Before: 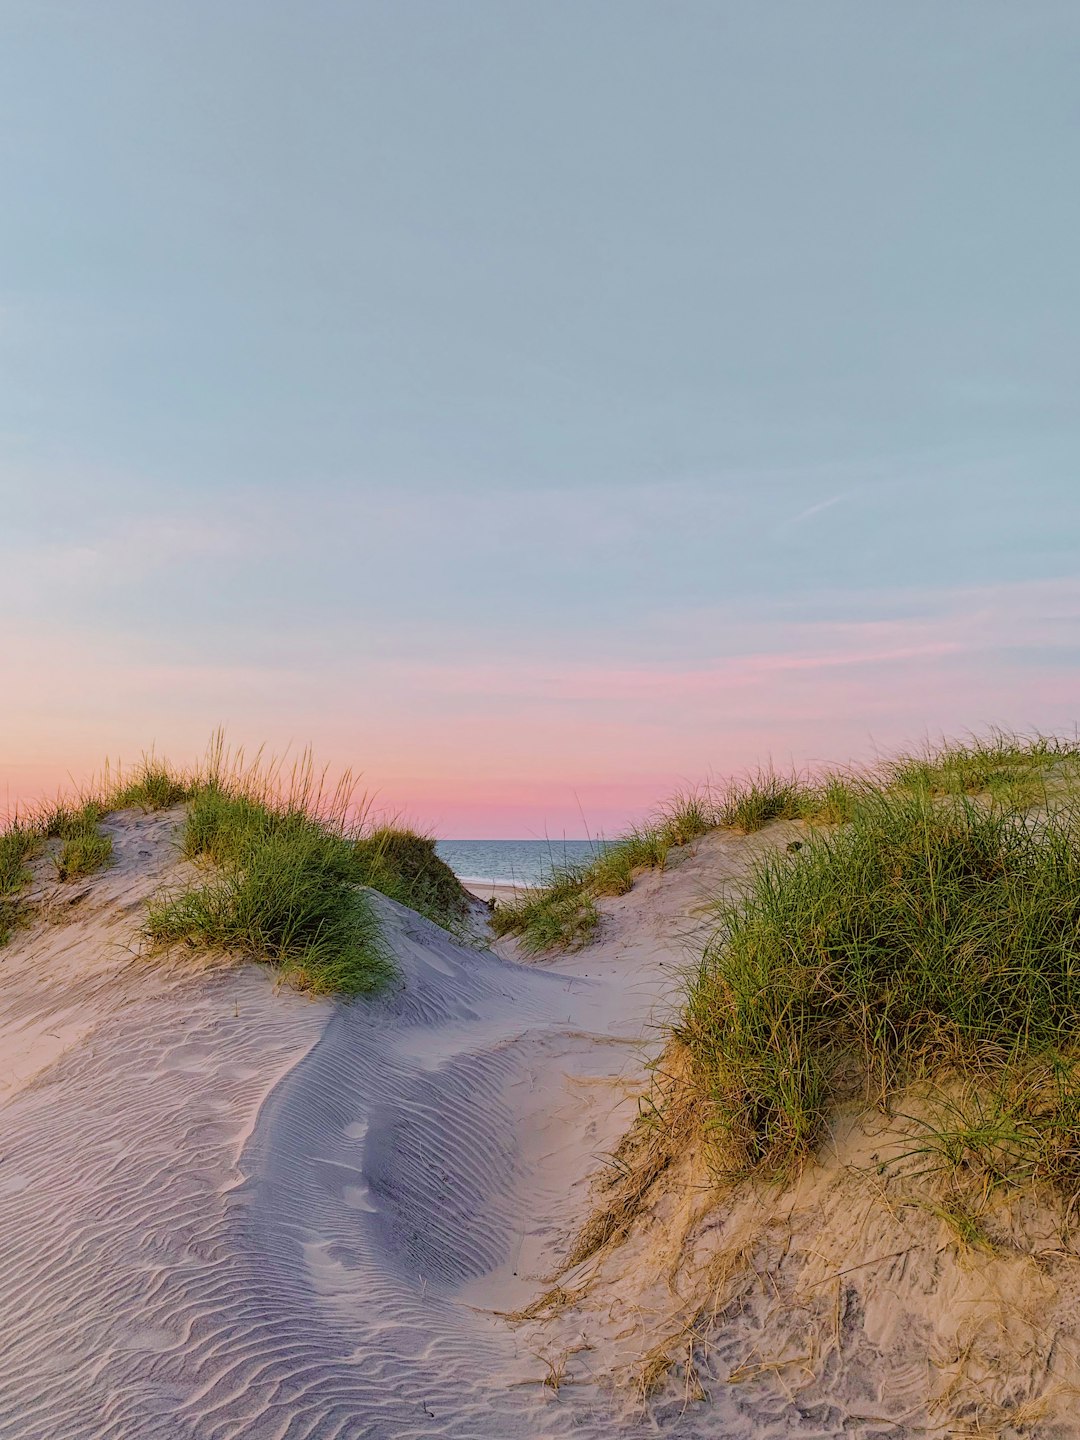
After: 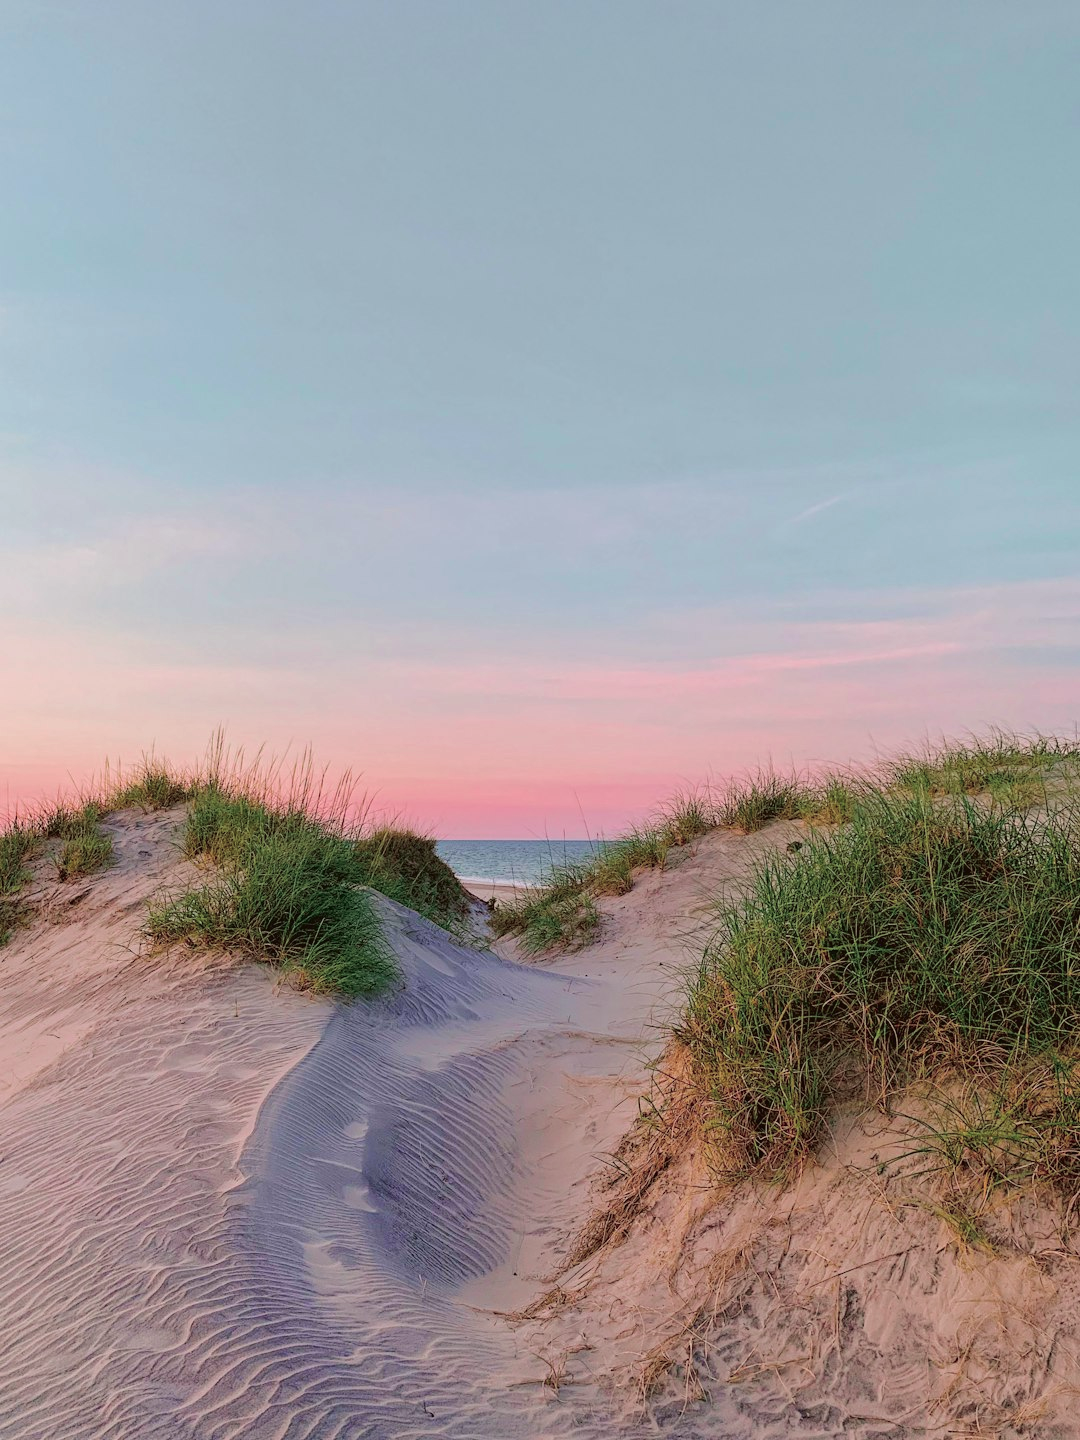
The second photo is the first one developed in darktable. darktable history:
tone curve: curves: ch0 [(0, 0.021) (0.059, 0.053) (0.197, 0.191) (0.32, 0.311) (0.495, 0.505) (0.725, 0.731) (0.89, 0.919) (1, 1)]; ch1 [(0, 0) (0.094, 0.081) (0.285, 0.299) (0.401, 0.424) (0.453, 0.439) (0.495, 0.496) (0.54, 0.55) (0.615, 0.637) (0.657, 0.683) (1, 1)]; ch2 [(0, 0) (0.257, 0.217) (0.43, 0.421) (0.498, 0.507) (0.547, 0.539) (0.595, 0.56) (0.644, 0.599) (1, 1)], color space Lab, independent channels, preserve colors none
